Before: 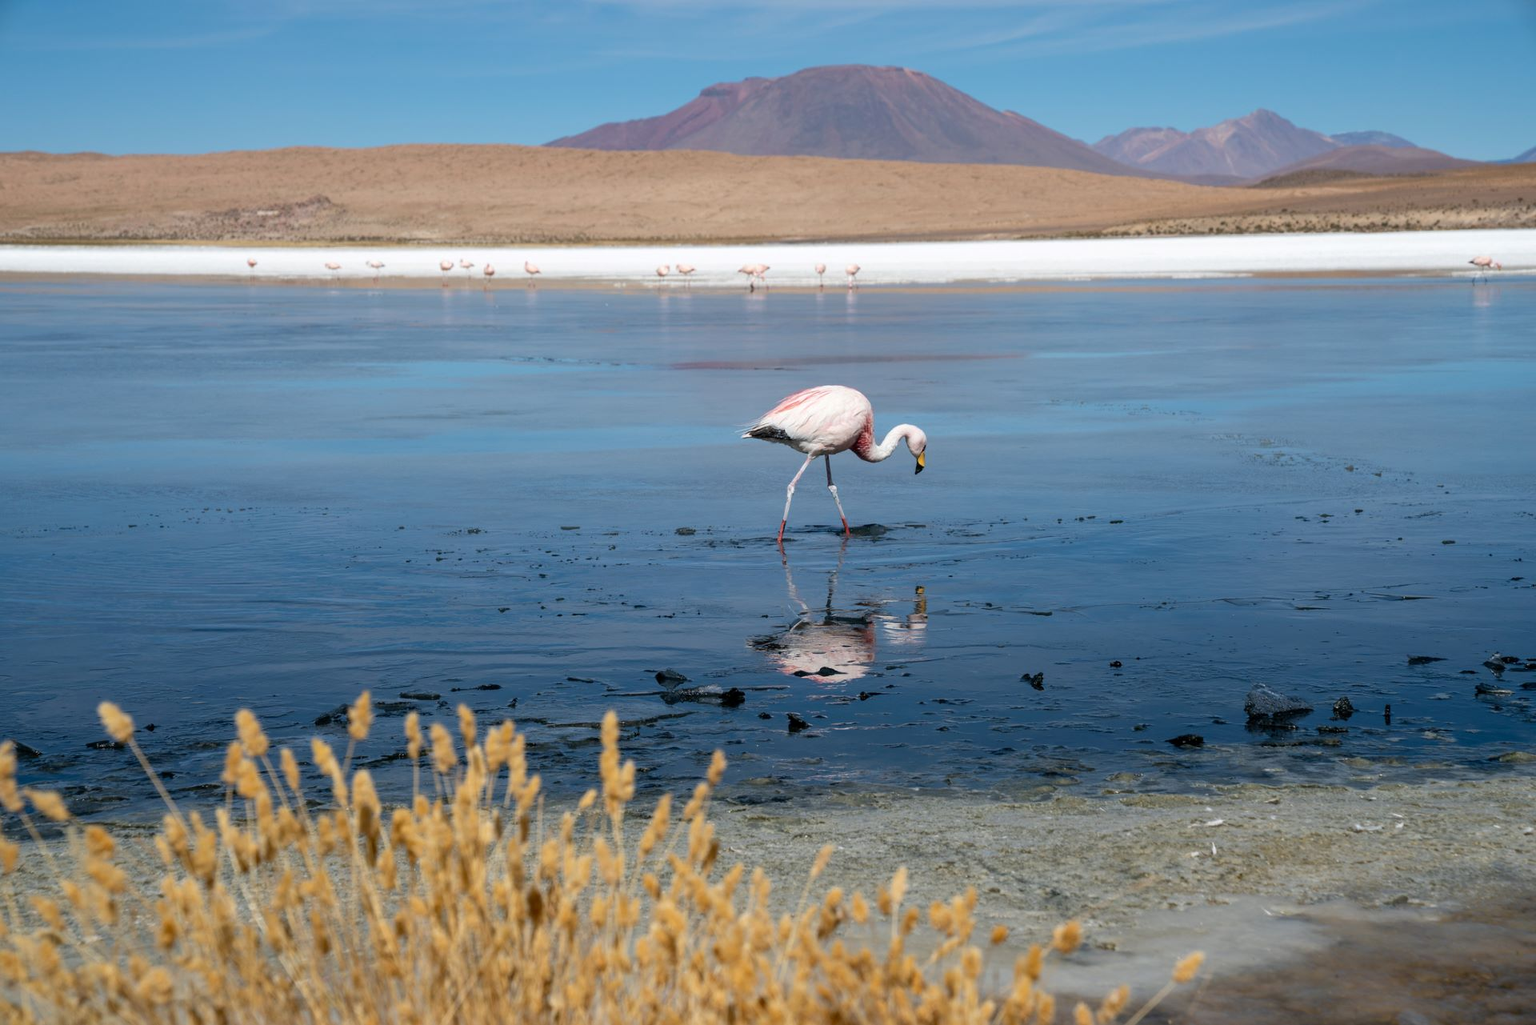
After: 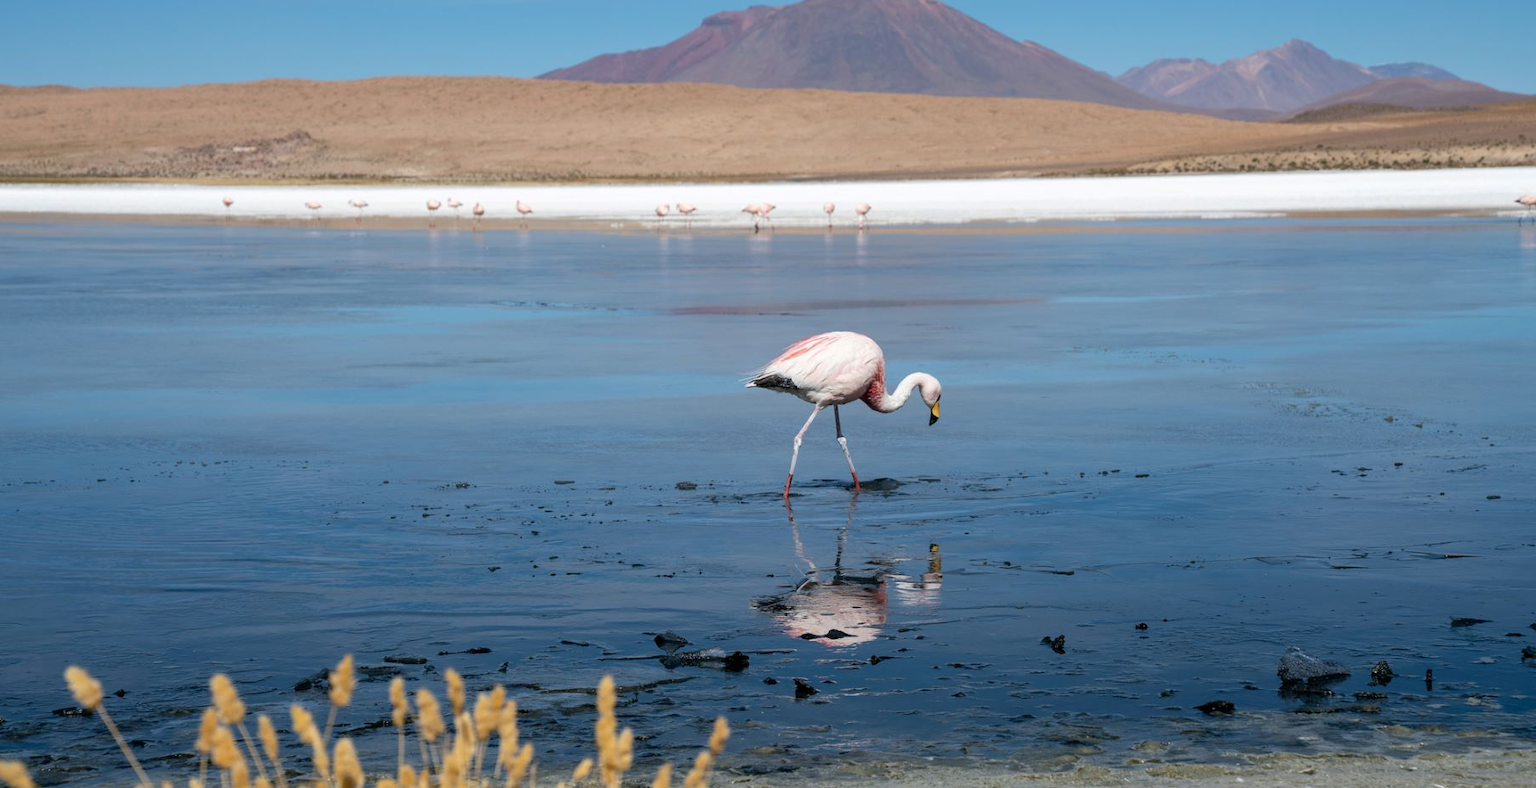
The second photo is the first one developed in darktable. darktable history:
crop: left 2.426%, top 7.098%, right 3.01%, bottom 20.13%
